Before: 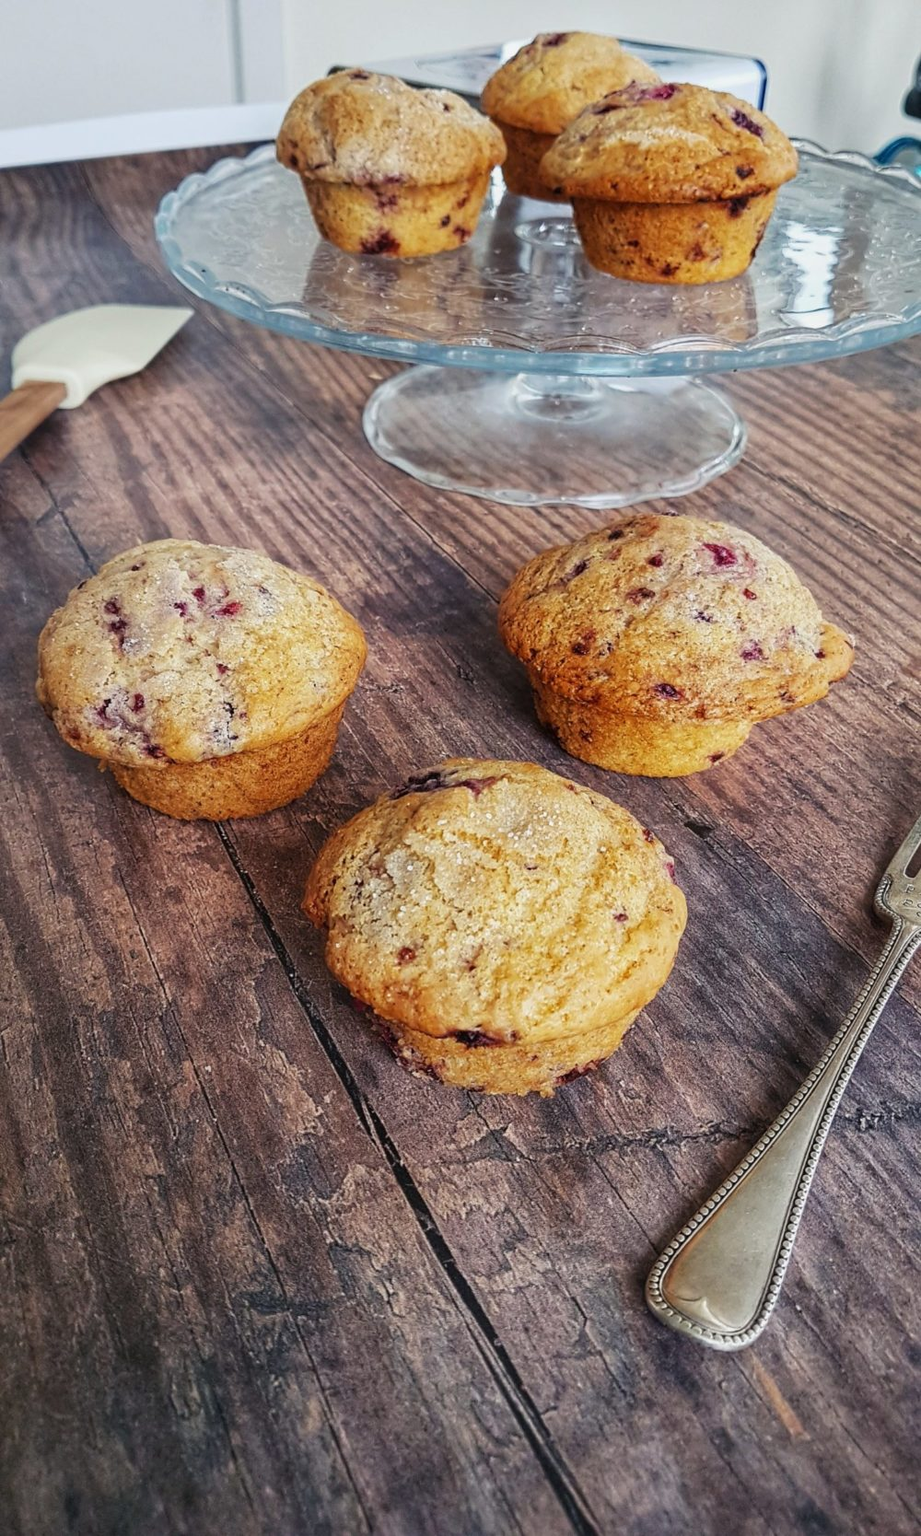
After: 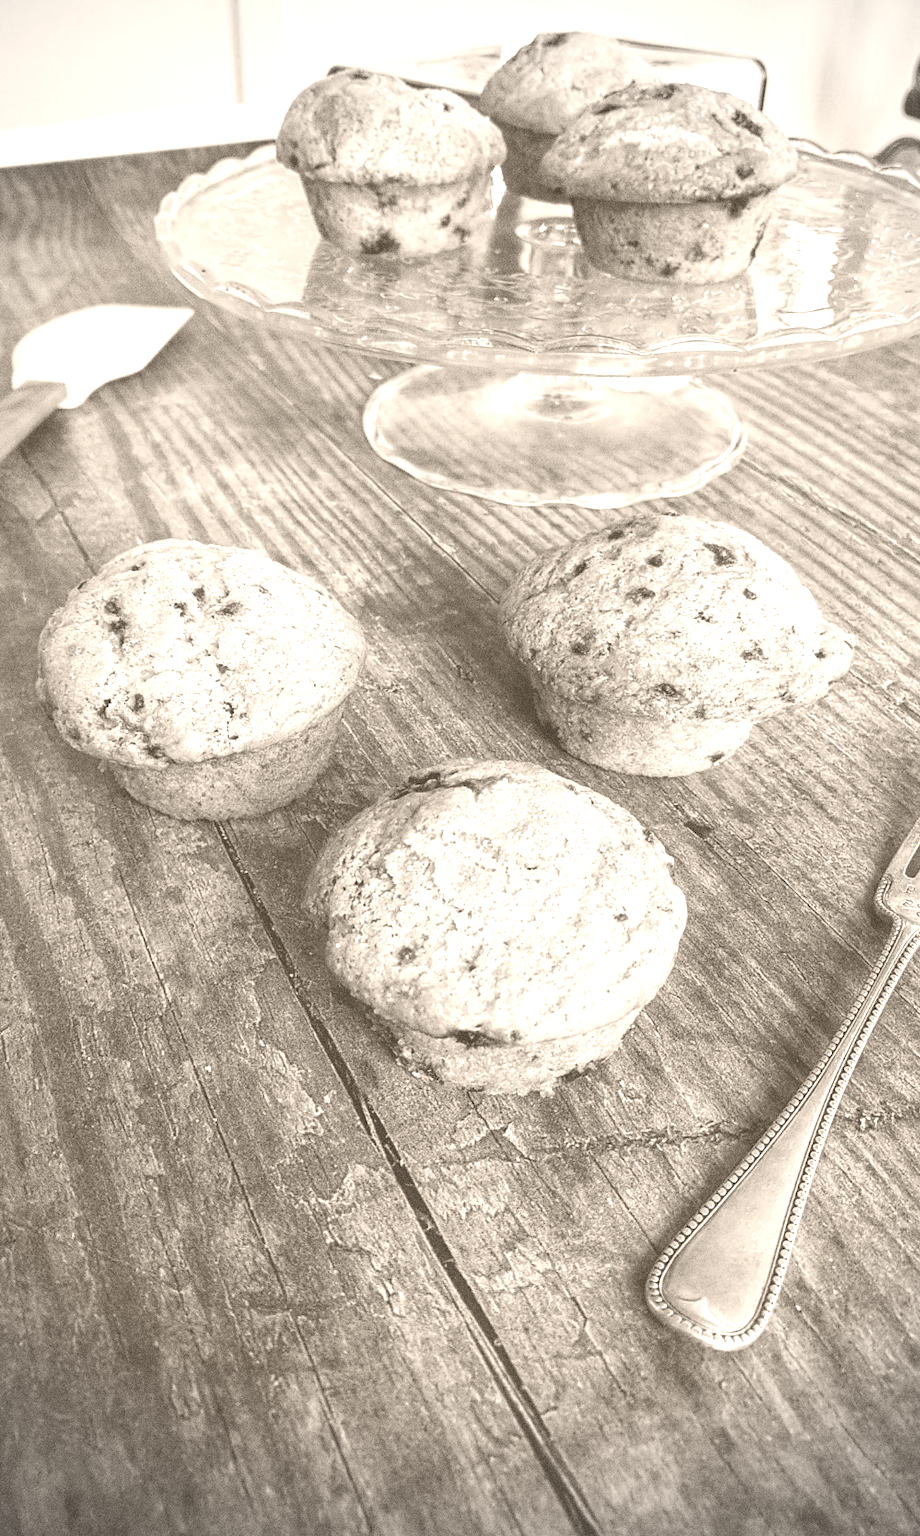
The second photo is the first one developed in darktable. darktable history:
white balance: red 0.926, green 1.003, blue 1.133
colorize: hue 34.49°, saturation 35.33%, source mix 100%, version 1
vignetting: on, module defaults
grain: coarseness 0.09 ISO, strength 40%
